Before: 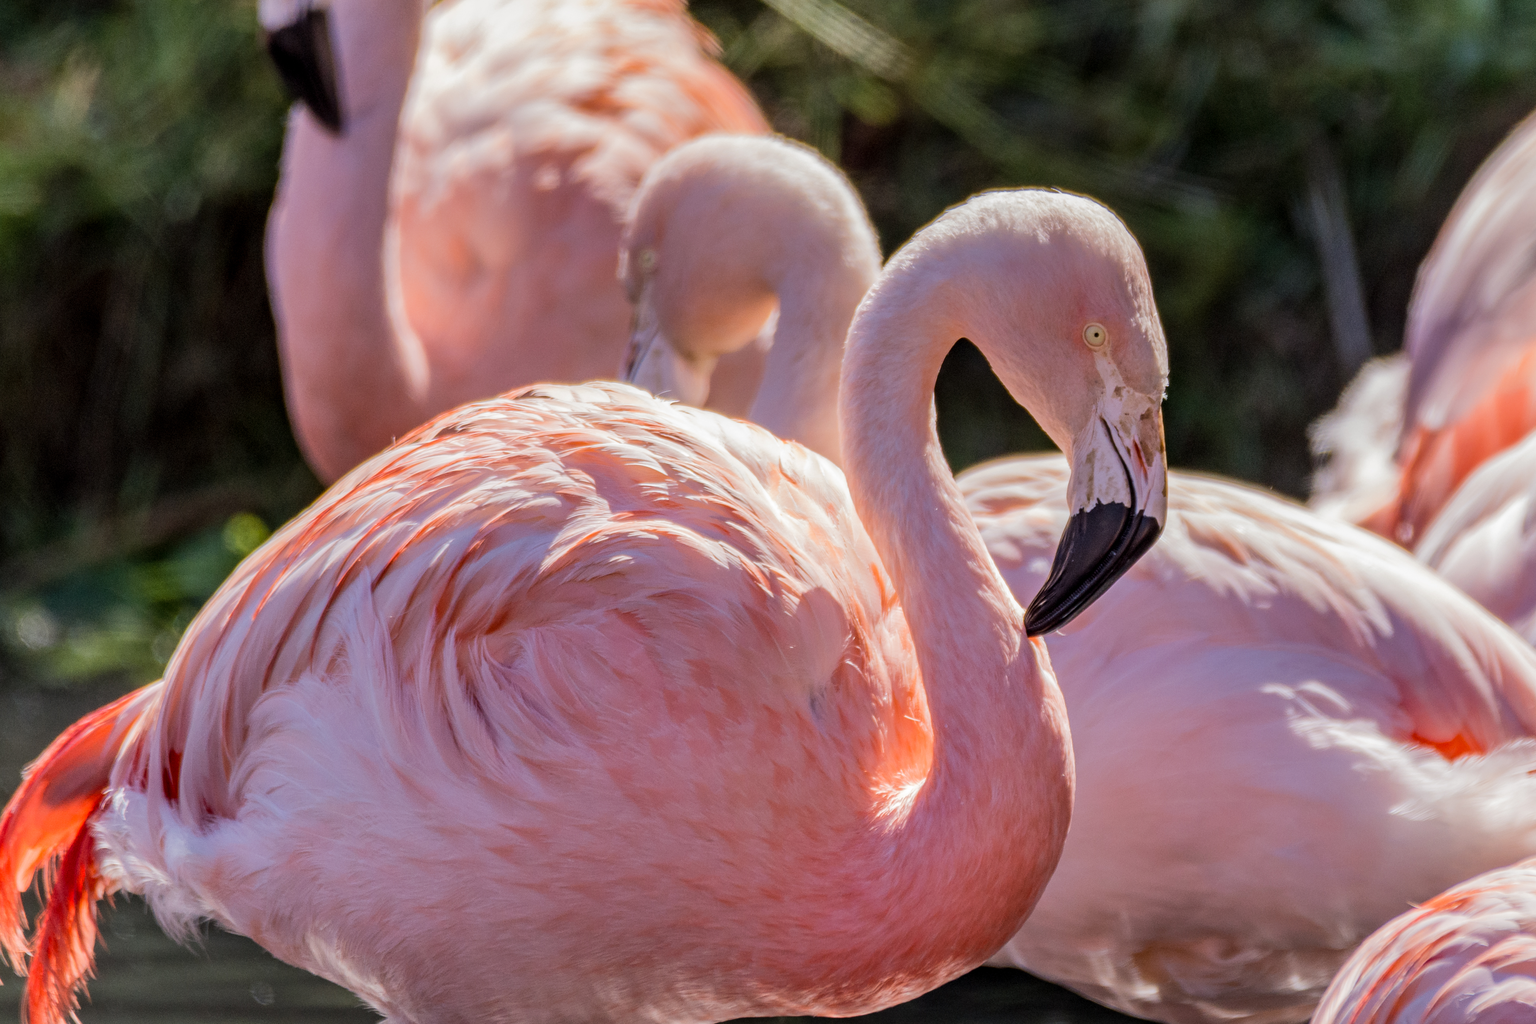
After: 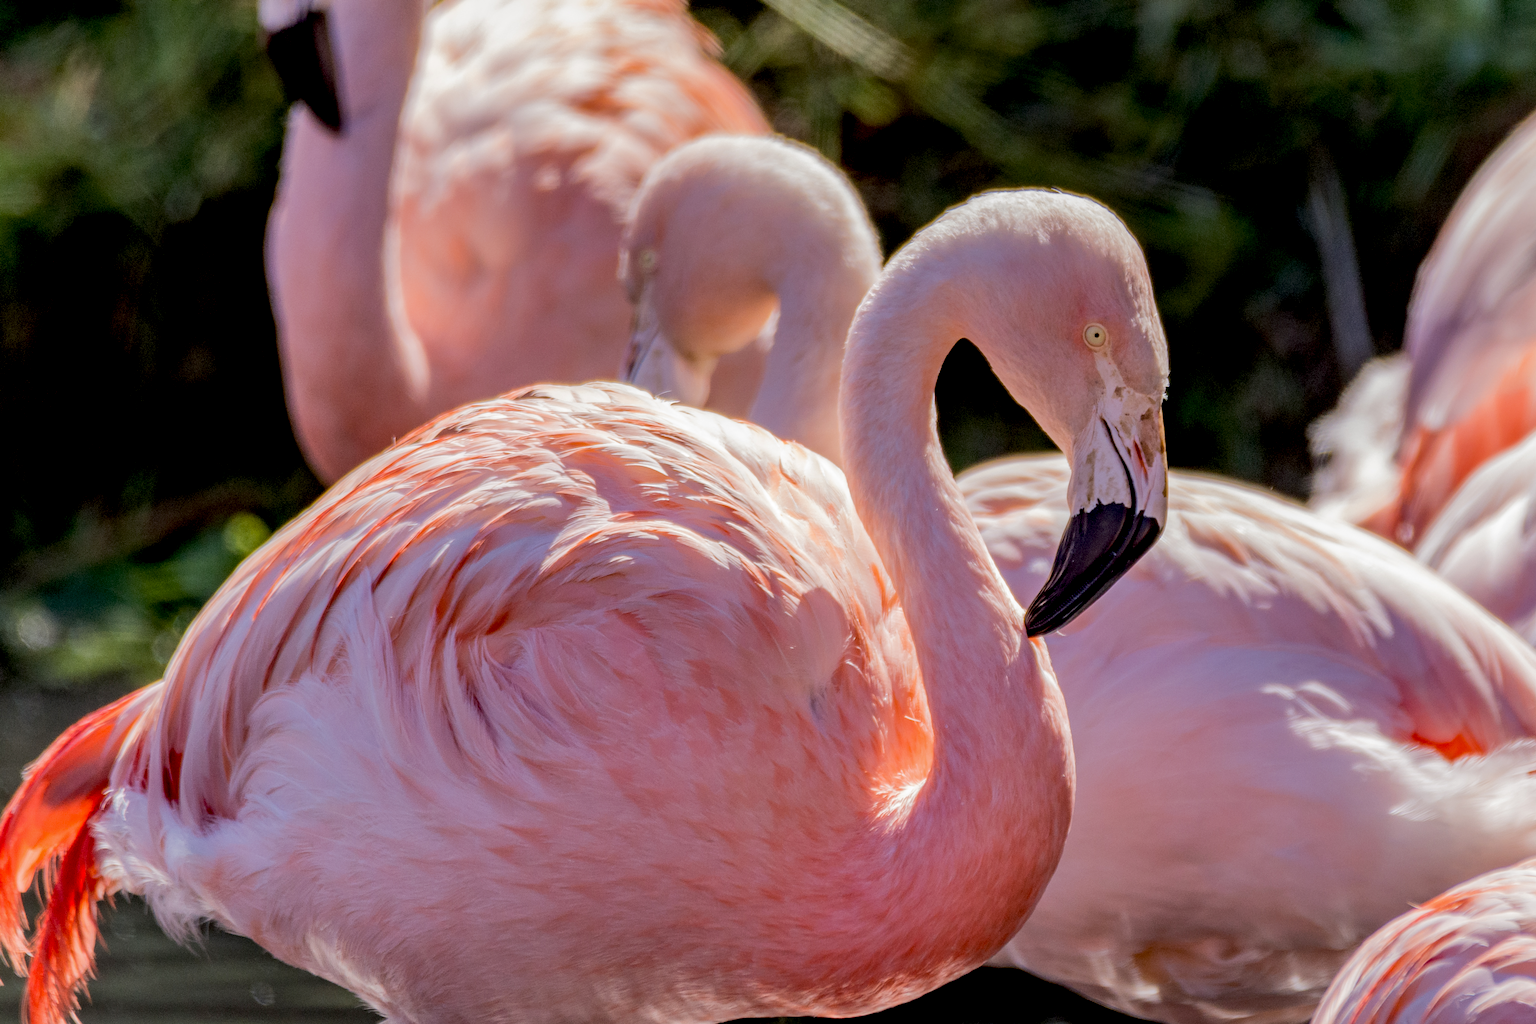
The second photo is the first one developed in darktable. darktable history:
exposure: black level correction 0.012, compensate highlight preservation false
tone equalizer: -8 EV -1.84 EV, -7 EV -1.16 EV, -6 EV -1.62 EV, smoothing diameter 25%, edges refinement/feathering 10, preserve details guided filter
